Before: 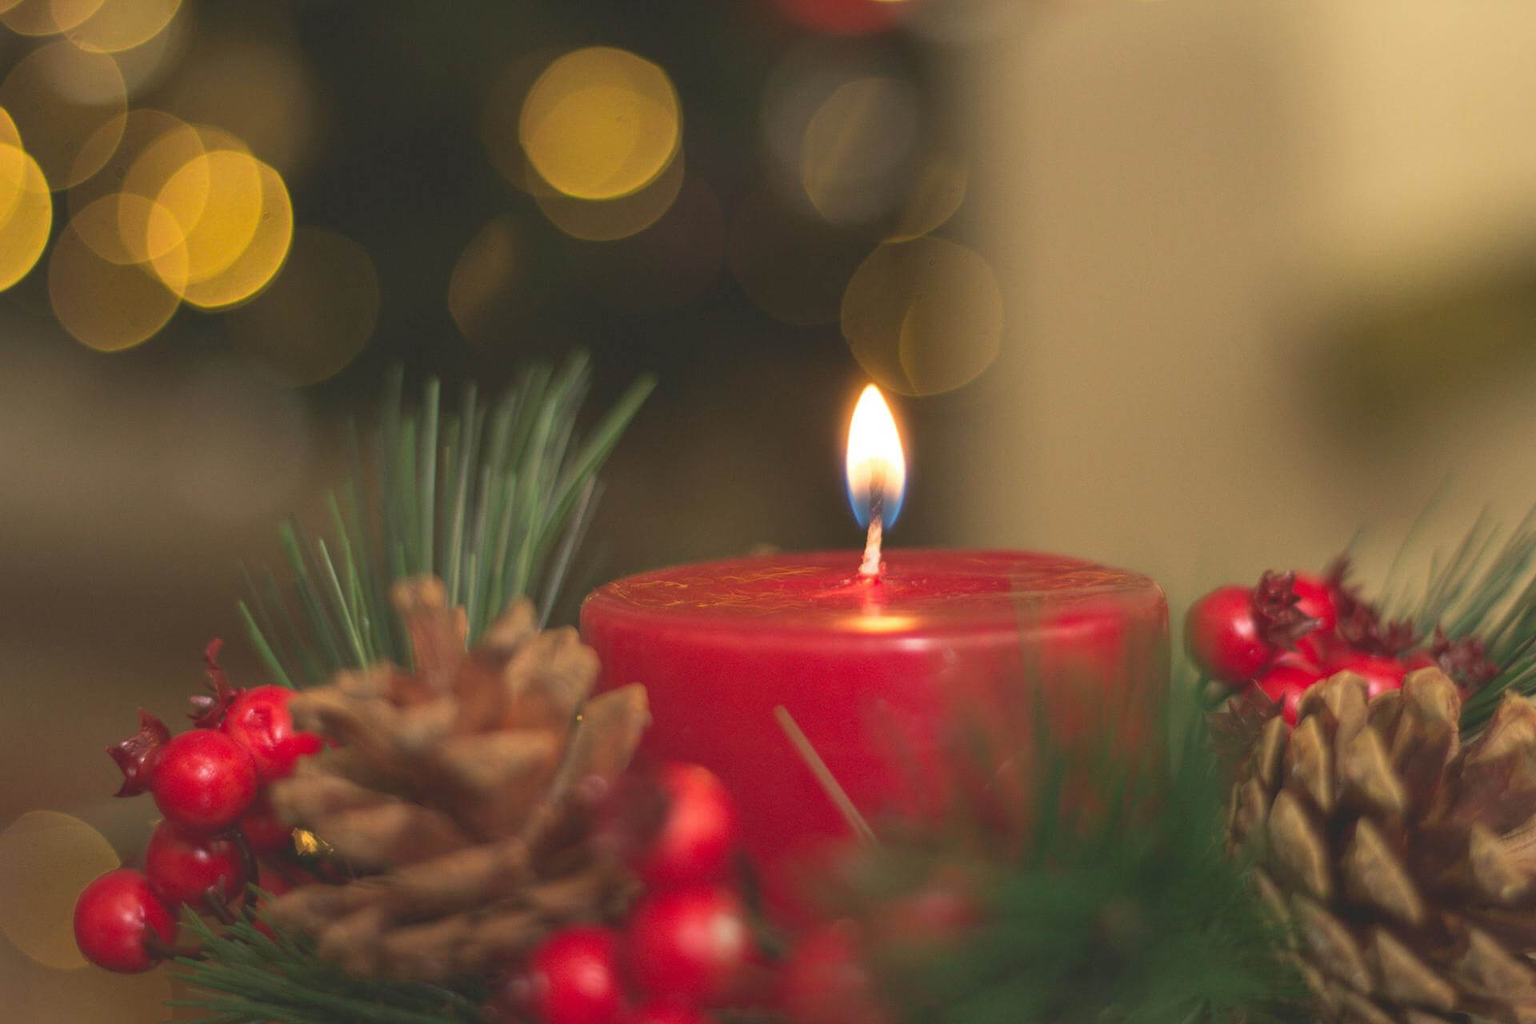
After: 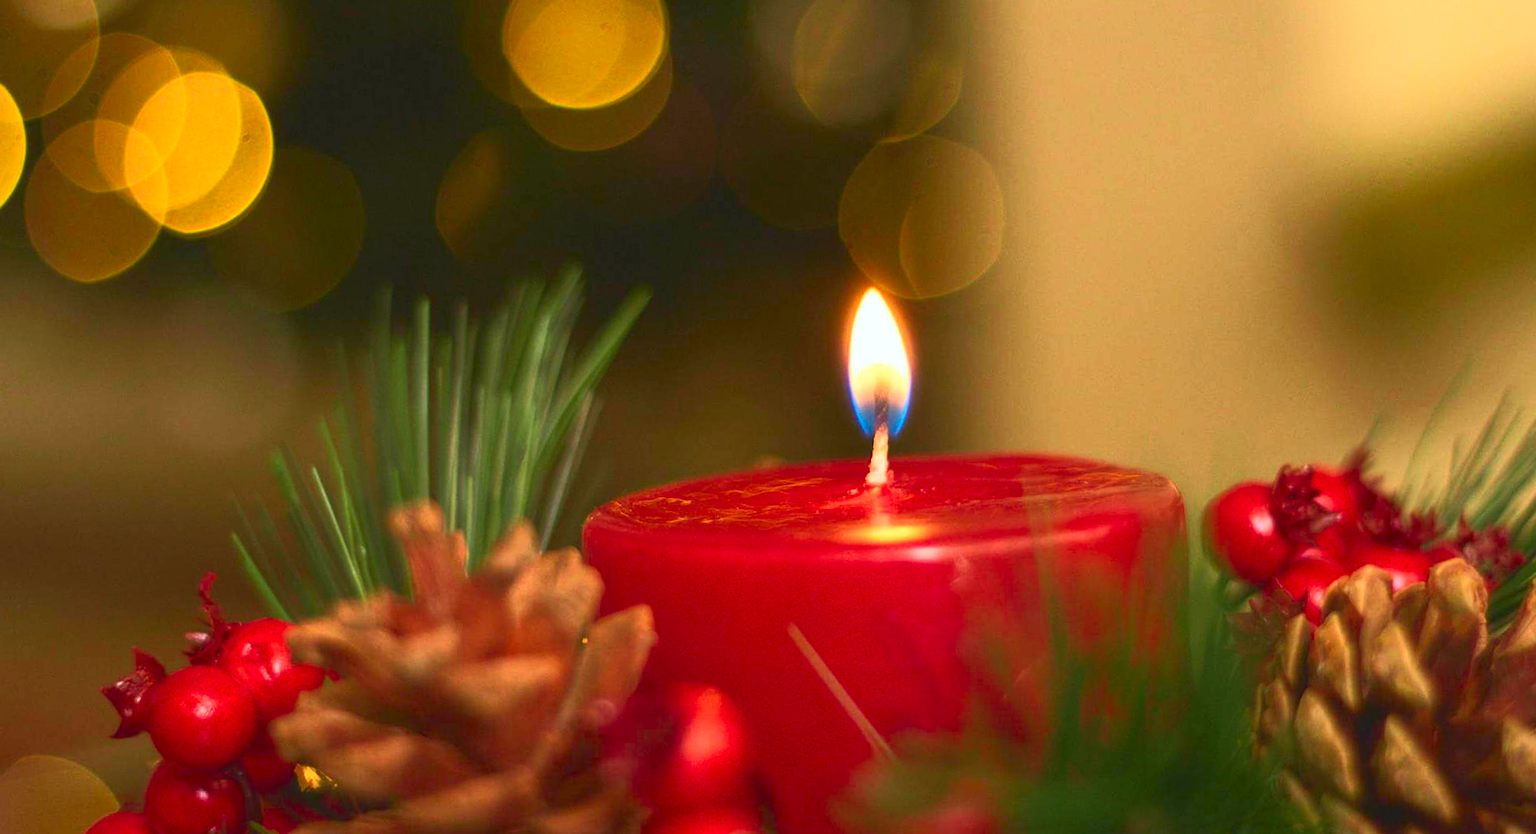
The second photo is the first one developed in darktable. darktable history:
white balance: red 0.986, blue 1.01
rotate and perspective: rotation -2°, crop left 0.022, crop right 0.978, crop top 0.049, crop bottom 0.951
tone curve: curves: ch0 [(0, 0.013) (0.074, 0.044) (0.251, 0.234) (0.472, 0.511) (0.63, 0.752) (0.746, 0.866) (0.899, 0.956) (1, 1)]; ch1 [(0, 0) (0.08, 0.08) (0.347, 0.394) (0.455, 0.441) (0.5, 0.5) (0.517, 0.53) (0.563, 0.611) (0.617, 0.682) (0.756, 0.788) (0.92, 0.92) (1, 1)]; ch2 [(0, 0) (0.096, 0.056) (0.304, 0.204) (0.5, 0.5) (0.539, 0.575) (0.597, 0.644) (0.92, 0.92) (1, 1)], color space Lab, independent channels, preserve colors none
shadows and highlights: shadows -30, highlights 30
color balance rgb: perceptual saturation grading › global saturation 20%, global vibrance 20%
crop: top 7.625%, bottom 8.027%
